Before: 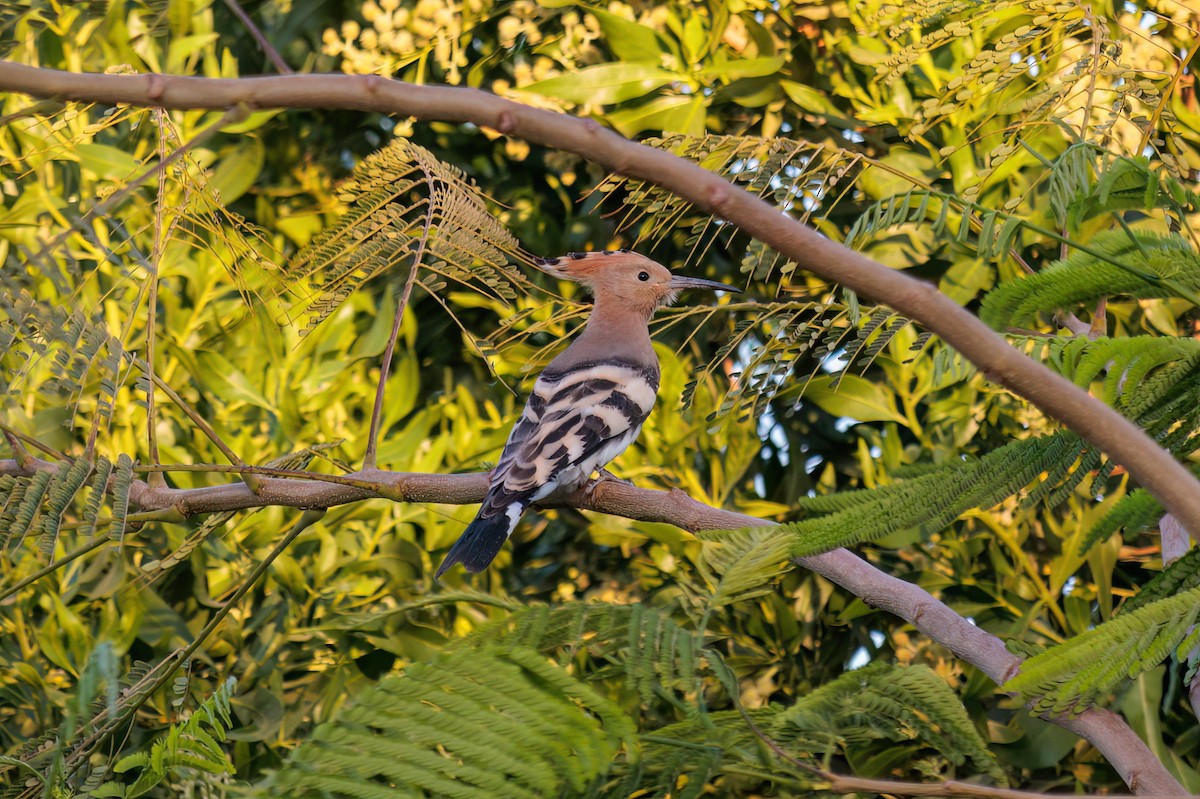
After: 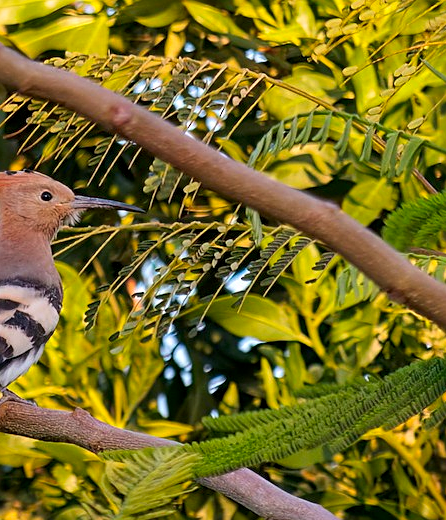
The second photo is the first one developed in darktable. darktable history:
crop and rotate: left 49.763%, top 10.126%, right 13.067%, bottom 24.67%
sharpen: on, module defaults
contrast brightness saturation: contrast 0.085, saturation 0.267
local contrast: highlights 105%, shadows 99%, detail 119%, midtone range 0.2
